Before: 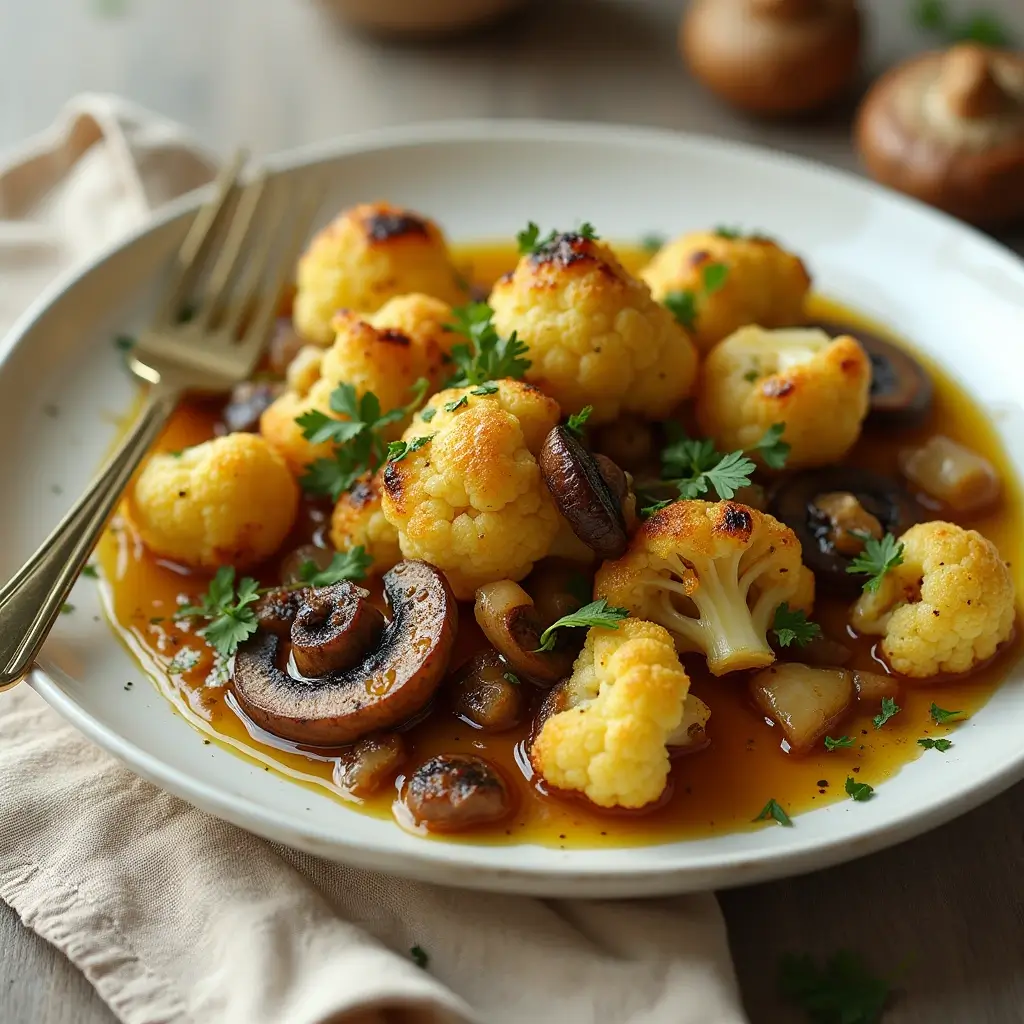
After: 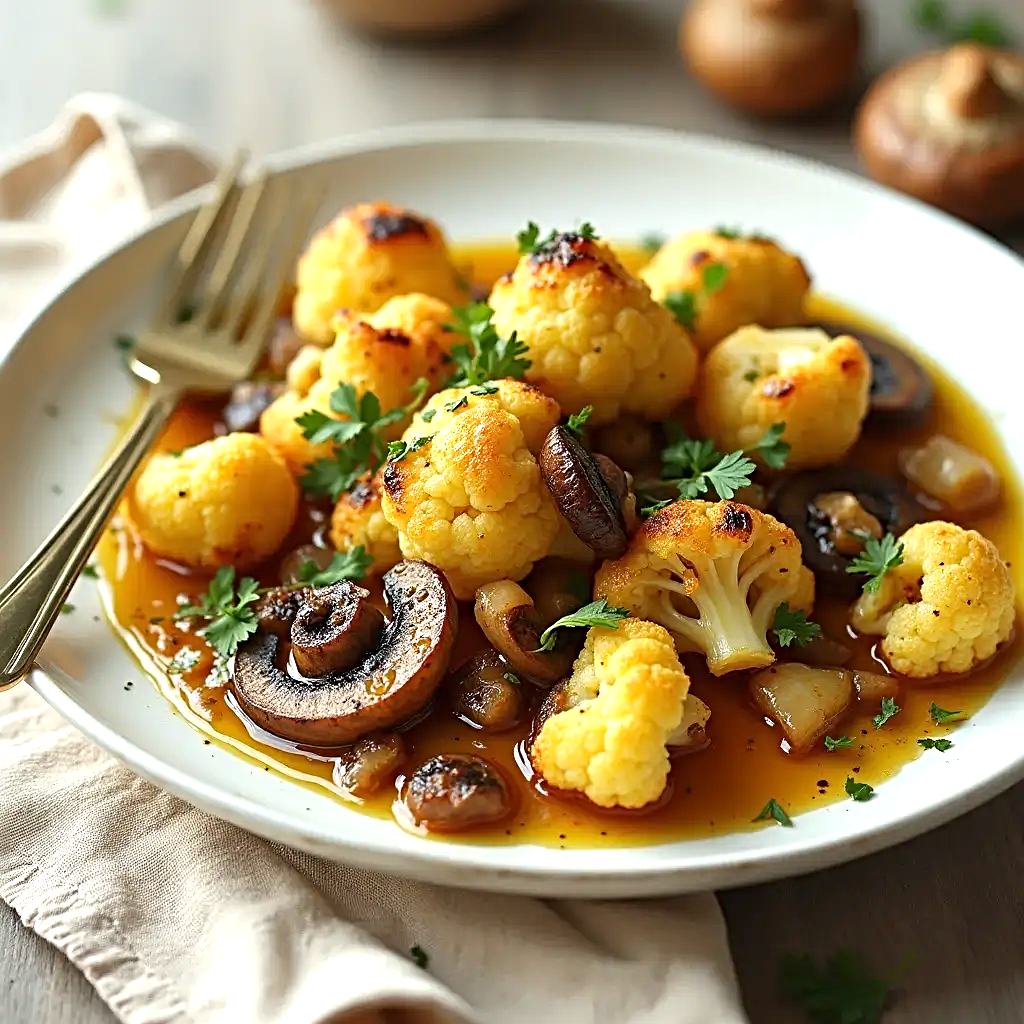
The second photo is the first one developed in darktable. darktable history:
sharpen: radius 4
exposure: exposure 0.566 EV, compensate highlight preservation false
